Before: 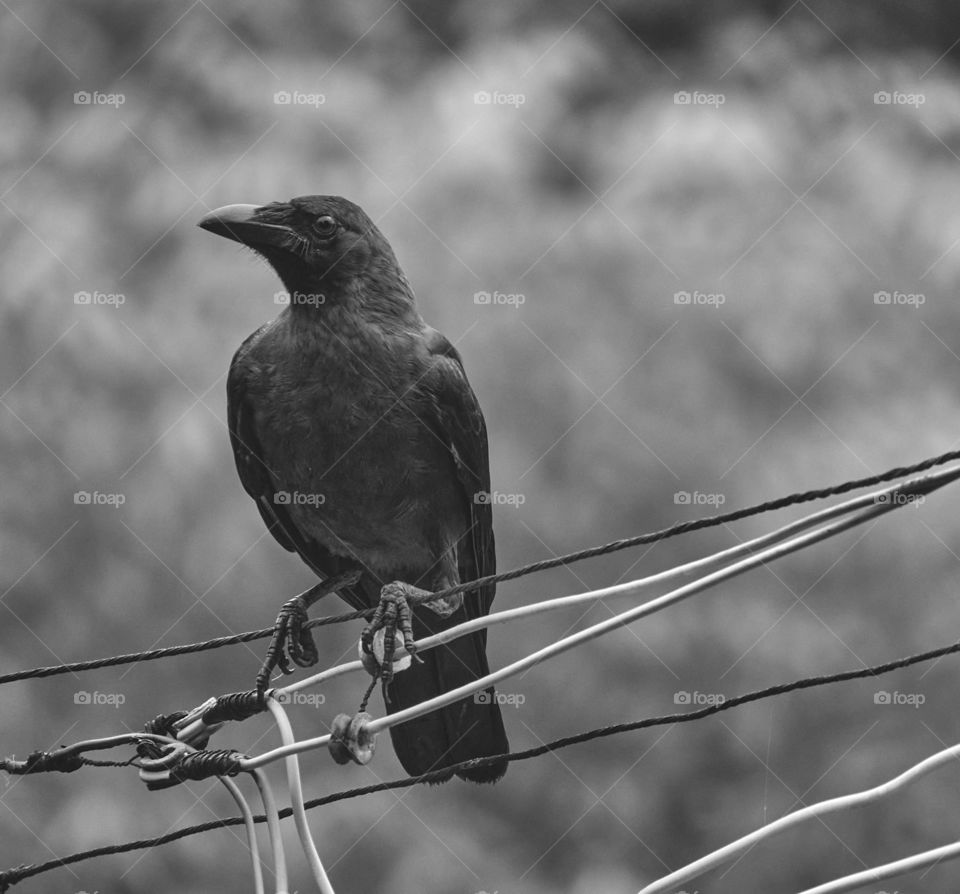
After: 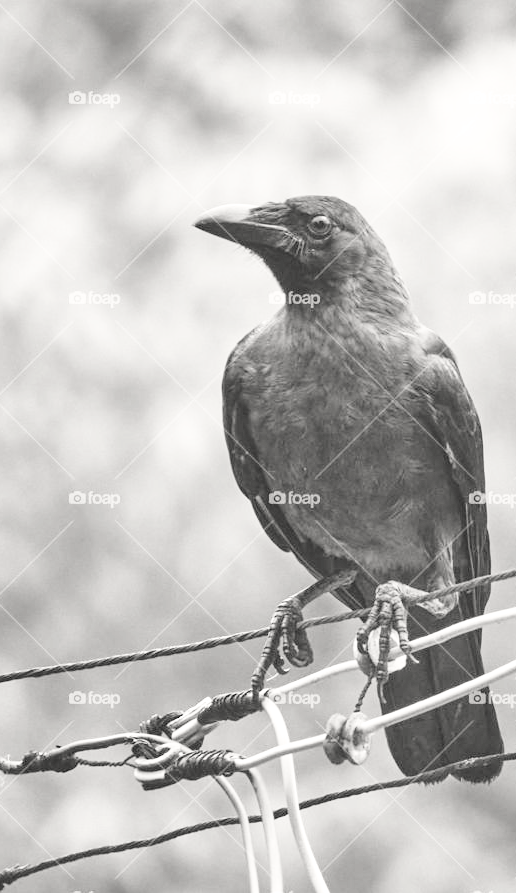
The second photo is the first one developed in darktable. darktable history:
crop: left 0.587%, right 45.588%, bottom 0.086%
filmic rgb: black relative exposure -5 EV, hardness 2.88, contrast 1.1
color calibration: x 0.342, y 0.356, temperature 5122 K
exposure: exposure 2.25 EV, compensate highlight preservation false
